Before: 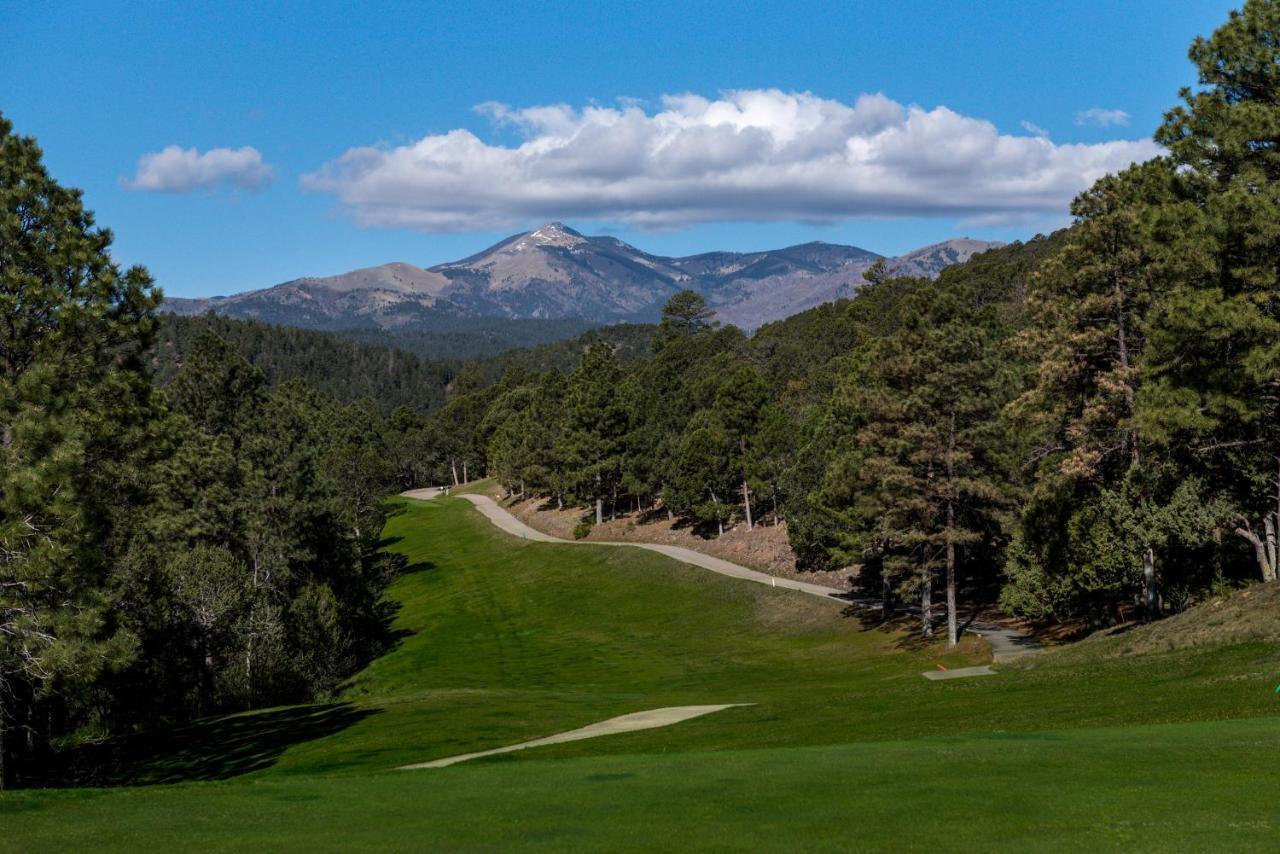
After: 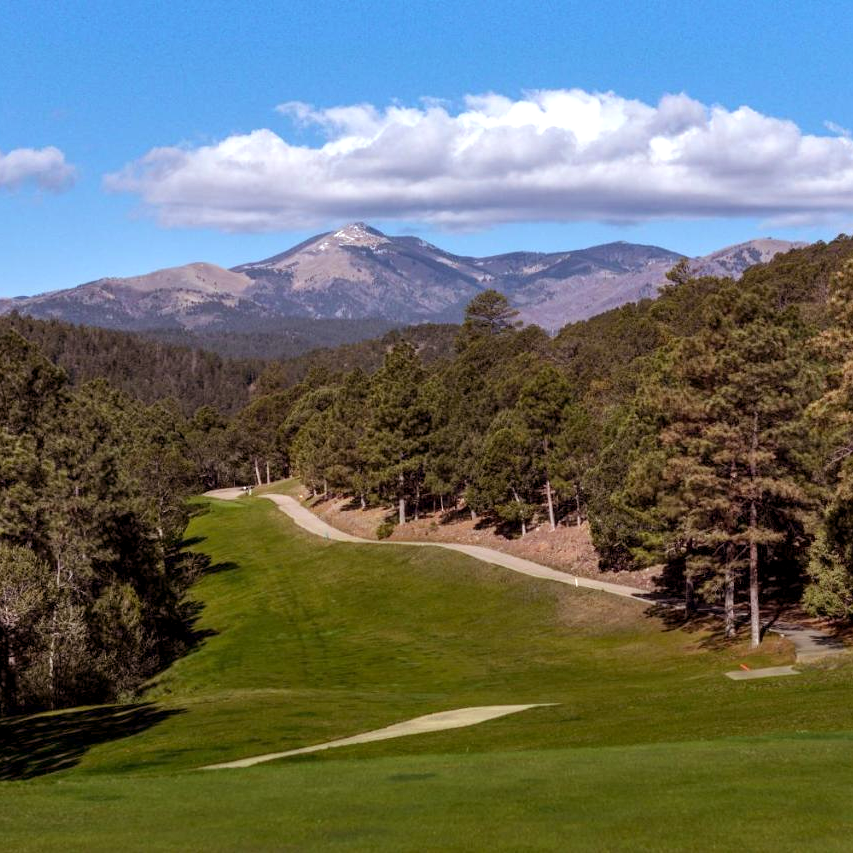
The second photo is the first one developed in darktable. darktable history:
shadows and highlights: shadows 32, highlights -32, soften with gaussian
exposure: black level correction 0.001, exposure 0.5 EV, compensate exposure bias true, compensate highlight preservation false
rotate and perspective: automatic cropping off
crop and rotate: left 15.446%, right 17.836%
rgb levels: mode RGB, independent channels, levels [[0, 0.474, 1], [0, 0.5, 1], [0, 0.5, 1]]
